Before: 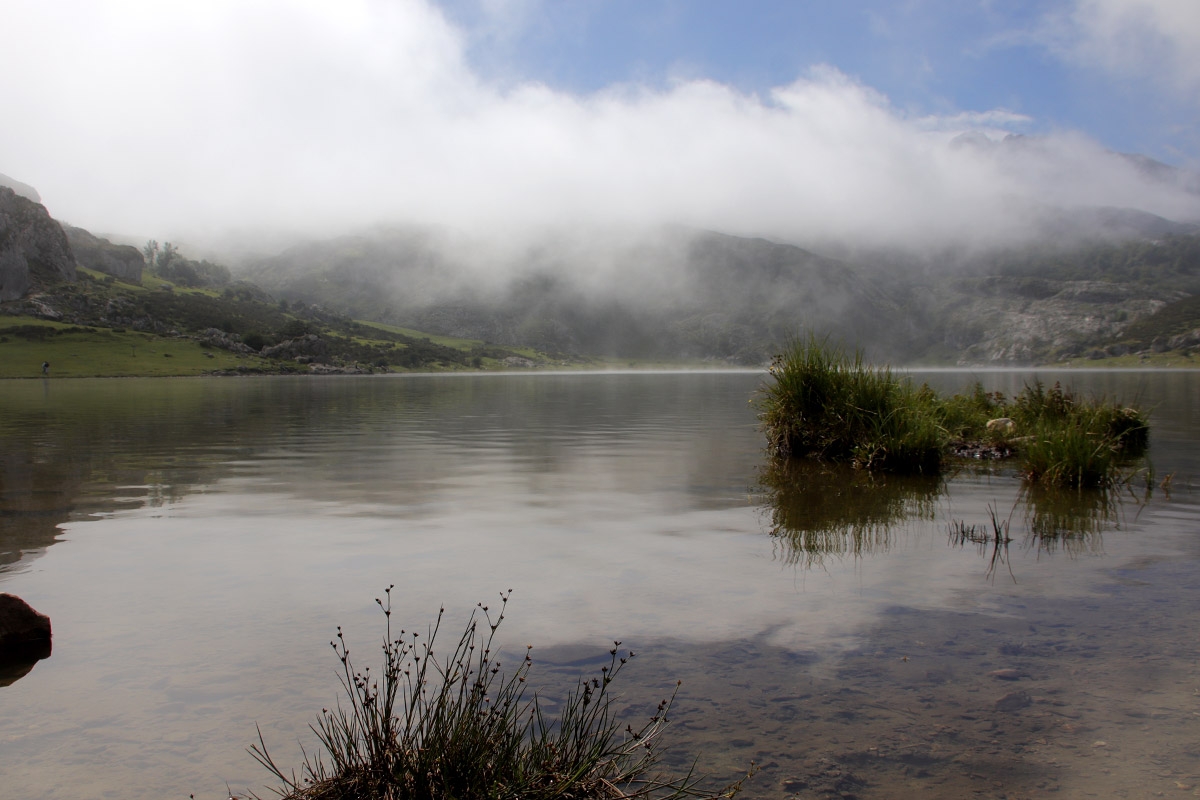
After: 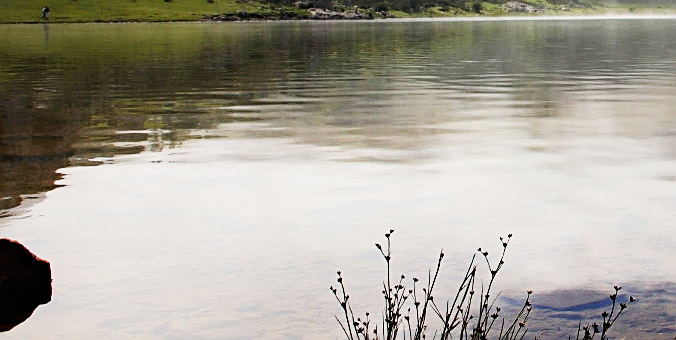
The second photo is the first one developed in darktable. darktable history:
base curve: curves: ch0 [(0, 0) (0.007, 0.004) (0.027, 0.03) (0.046, 0.07) (0.207, 0.54) (0.442, 0.872) (0.673, 0.972) (1, 1)], preserve colors none
sharpen: on, module defaults
haze removal: strength 0.29, distance 0.25, compatibility mode true, adaptive false
crop: top 44.483%, right 43.593%, bottom 12.892%
